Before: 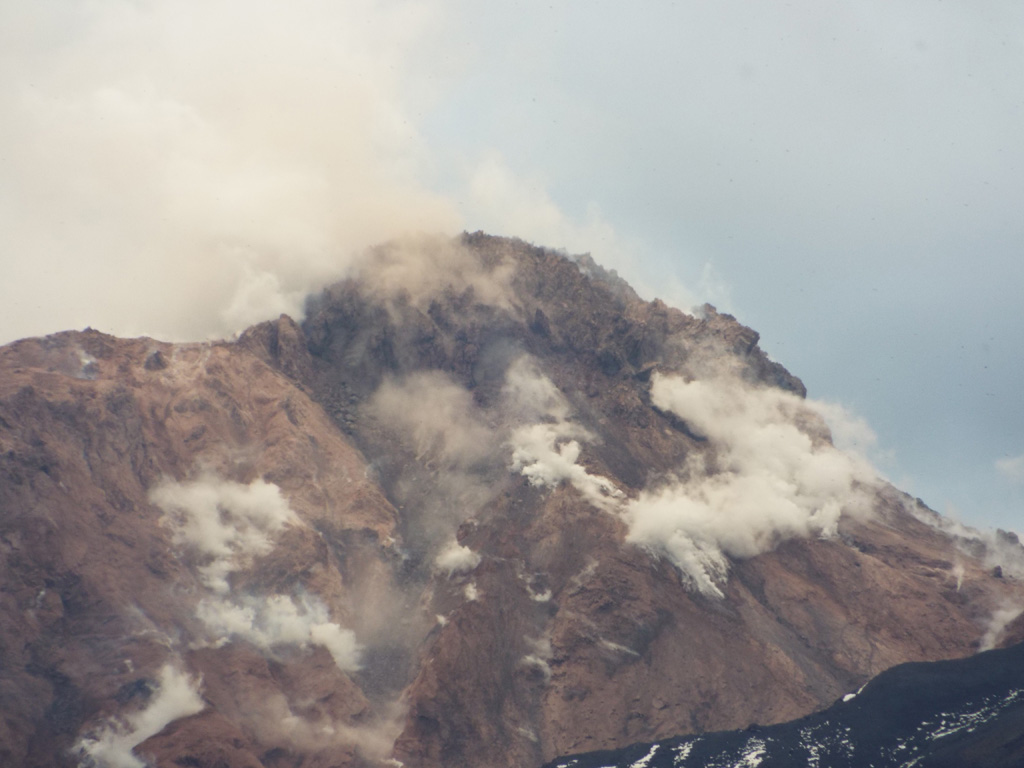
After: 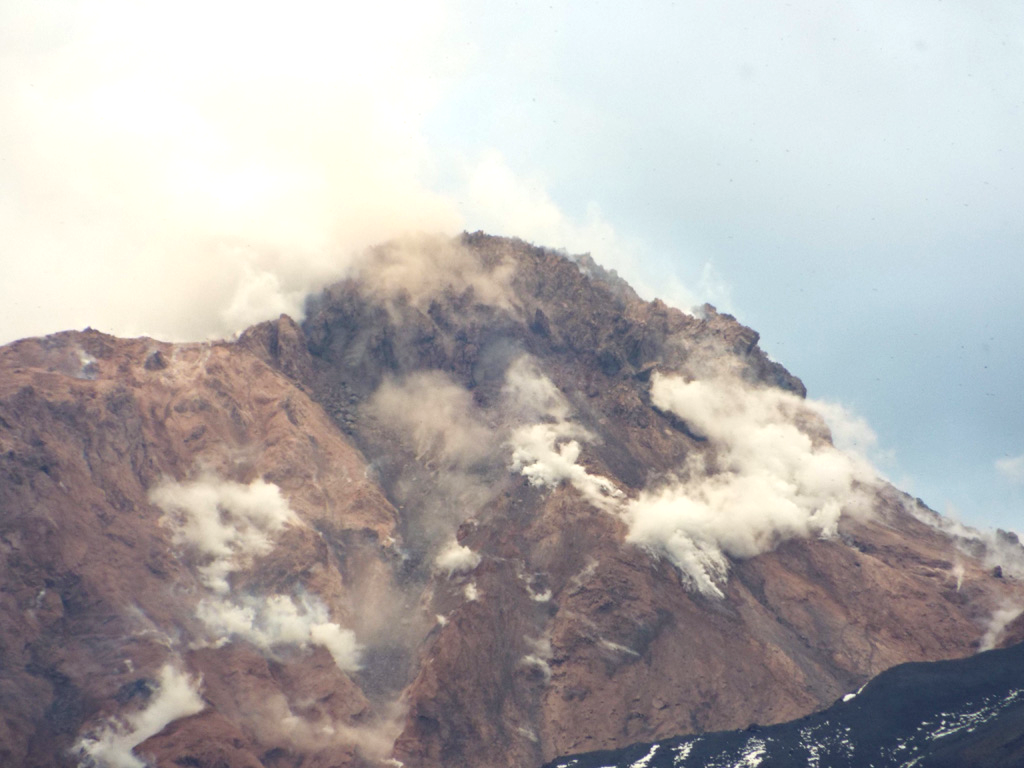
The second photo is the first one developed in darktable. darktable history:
exposure: exposure -0.138 EV, compensate exposure bias true, compensate highlight preservation false
haze removal: adaptive false
color correction: highlights a* -0.245, highlights b* -0.127
